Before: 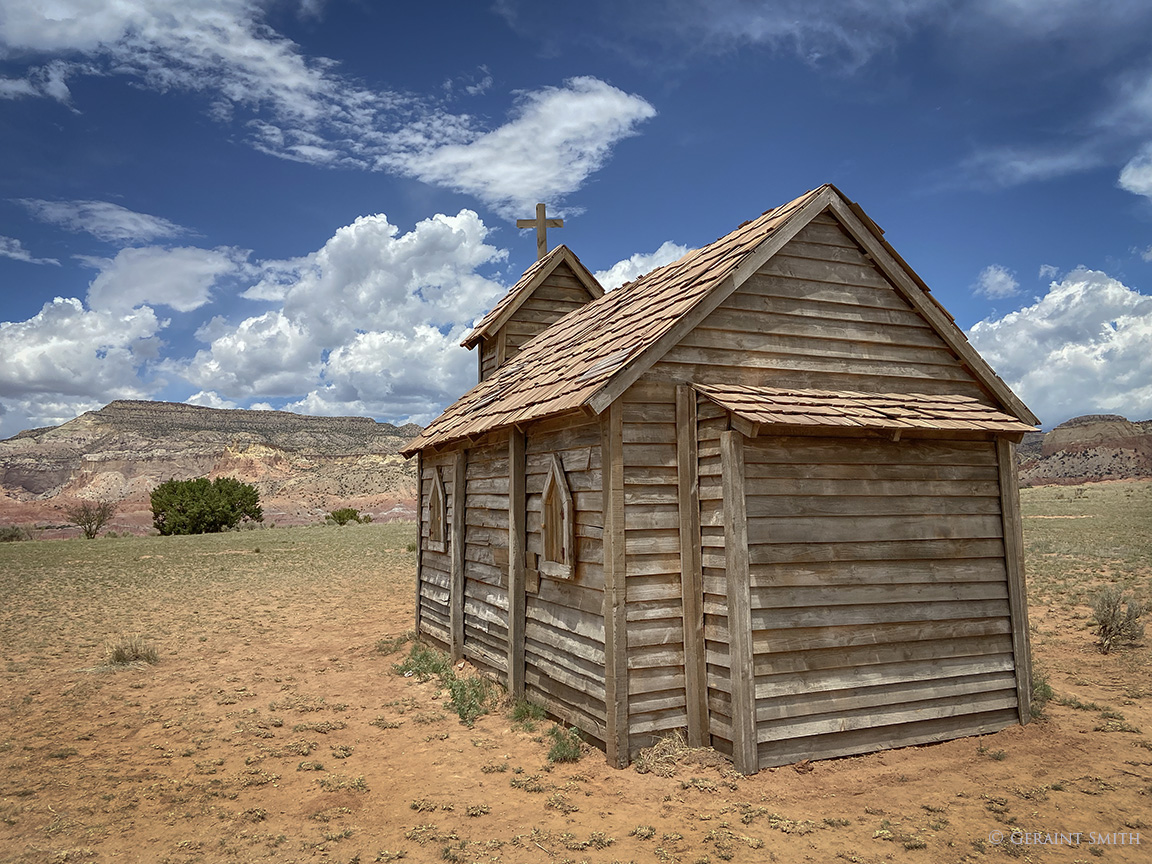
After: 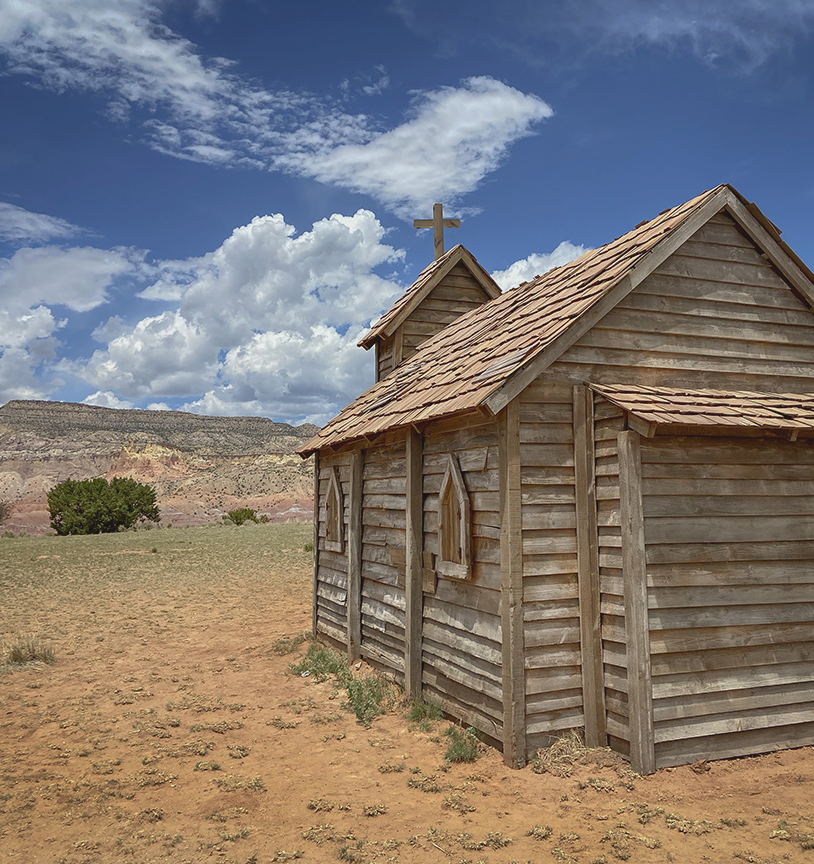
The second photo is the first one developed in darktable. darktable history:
crop and rotate: left 9.005%, right 20.296%
contrast brightness saturation: contrast -0.122
